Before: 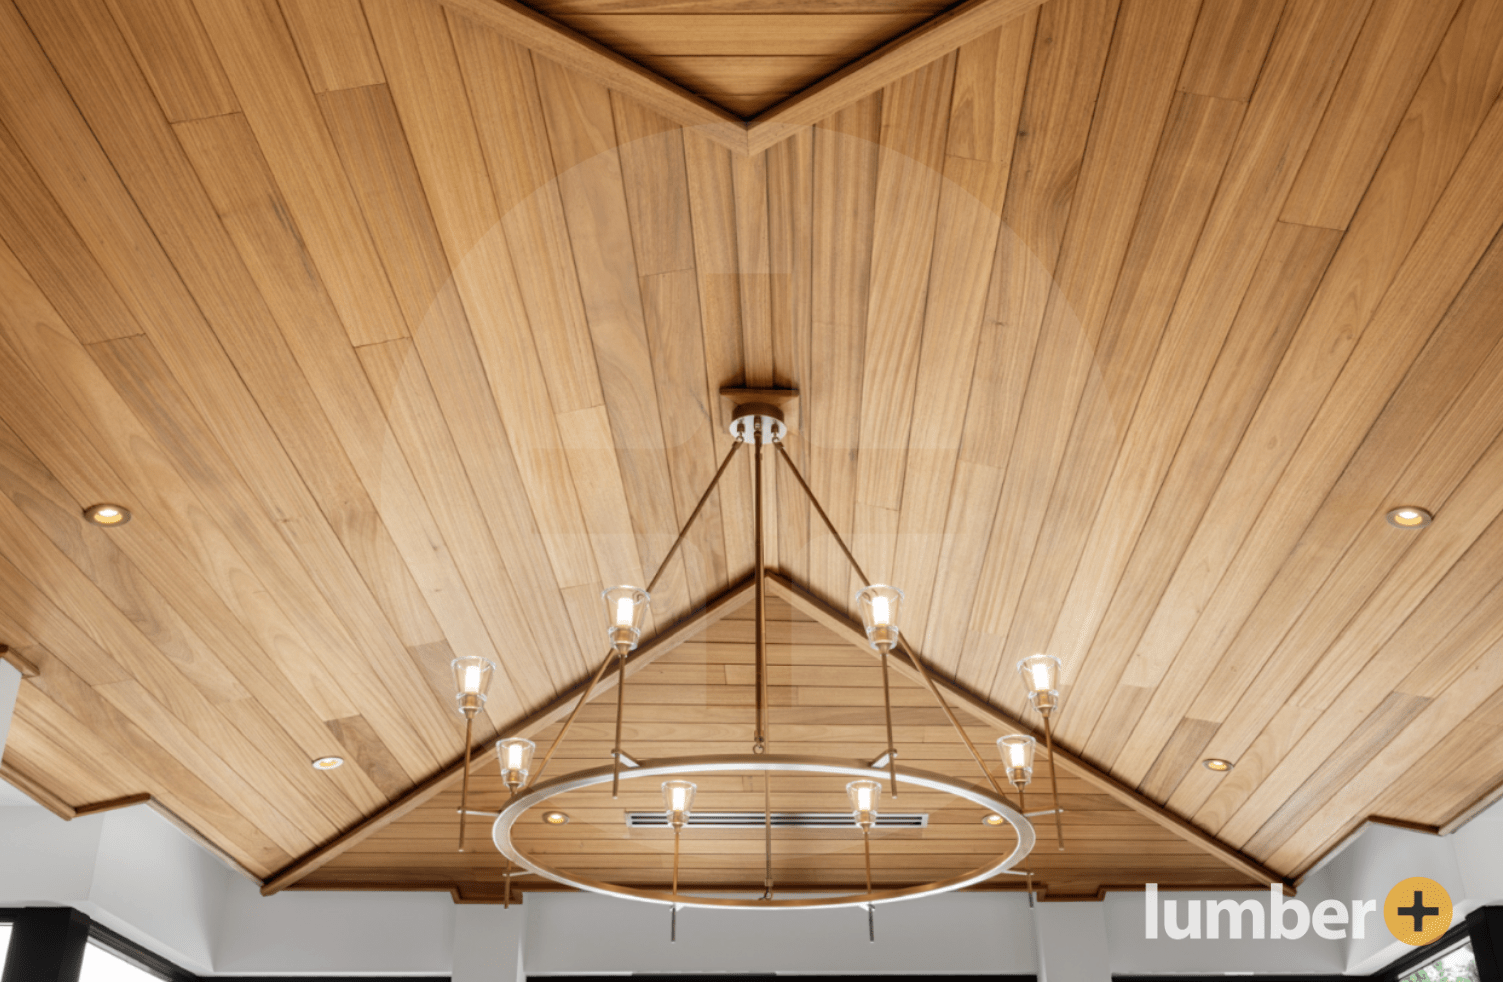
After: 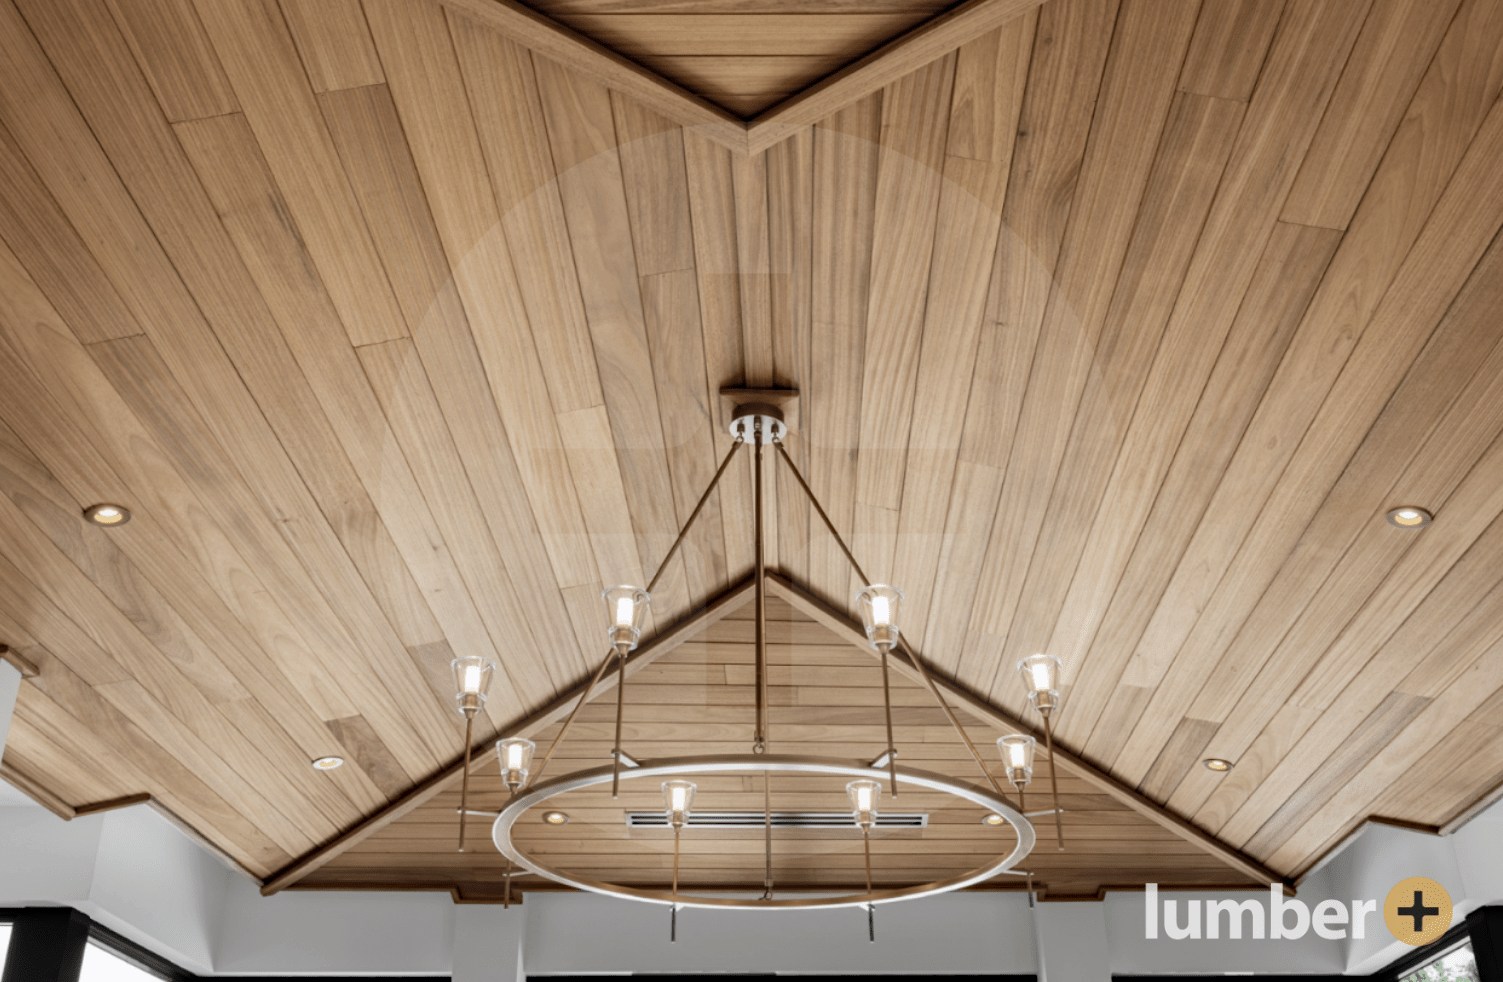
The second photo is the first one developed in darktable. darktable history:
exposure: exposure -0.176 EV, compensate highlight preservation false
haze removal: compatibility mode true, adaptive false
contrast brightness saturation: contrast 0.097, saturation -0.359
